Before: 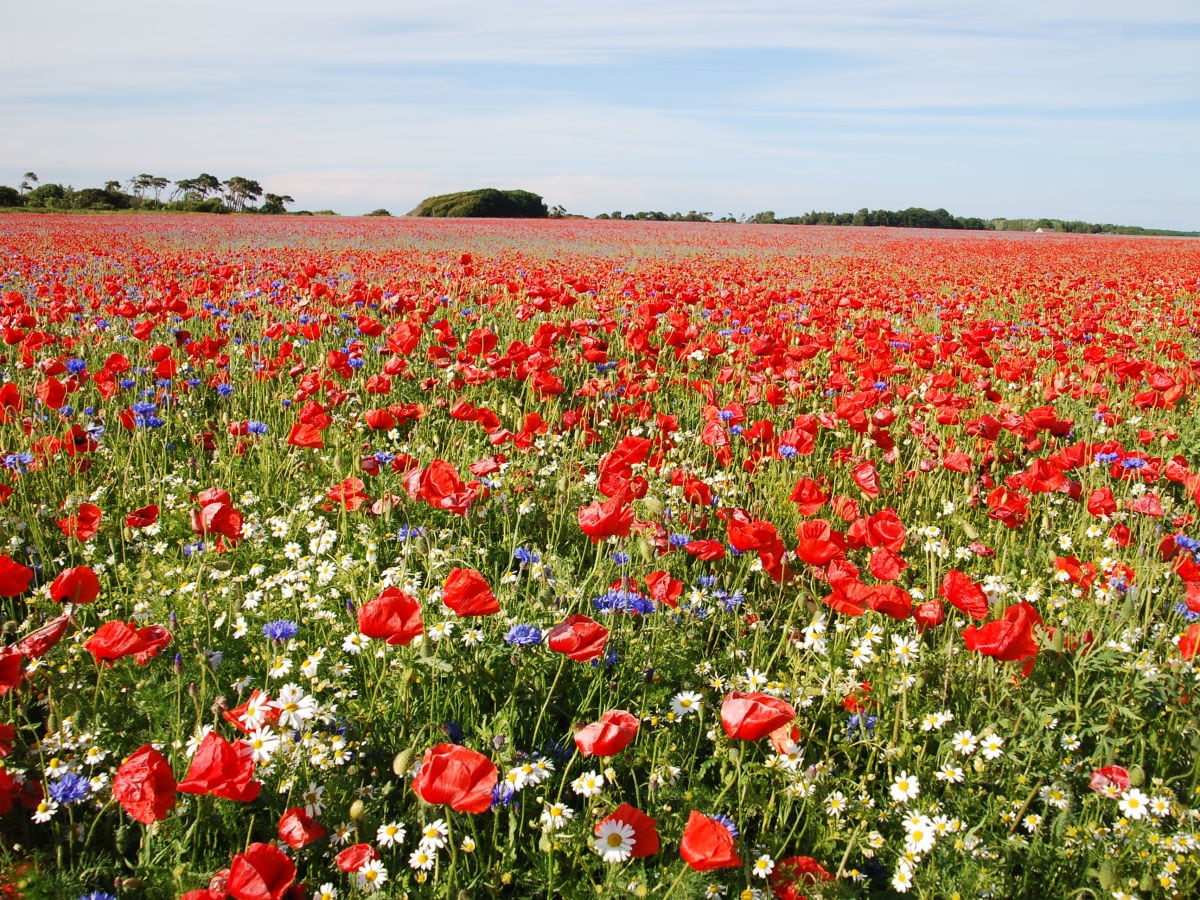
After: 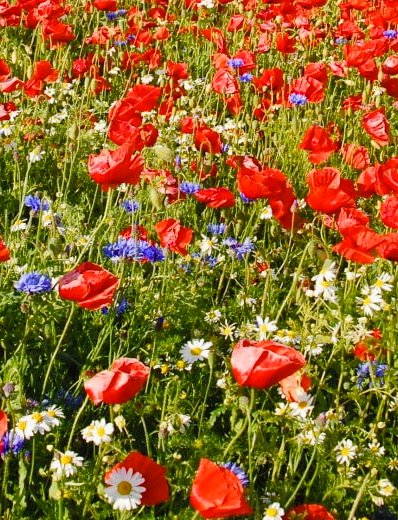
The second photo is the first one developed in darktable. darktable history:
crop: left 40.87%, top 39.204%, right 25.937%, bottom 2.949%
color balance rgb: perceptual saturation grading › global saturation 20%, perceptual saturation grading › highlights -25.168%, perceptual saturation grading › shadows 25.593%, perceptual brilliance grading › global brilliance 1.816%, perceptual brilliance grading › highlights -3.698%, global vibrance 20.201%
contrast brightness saturation: contrast 0.046, brightness 0.058, saturation 0.01
